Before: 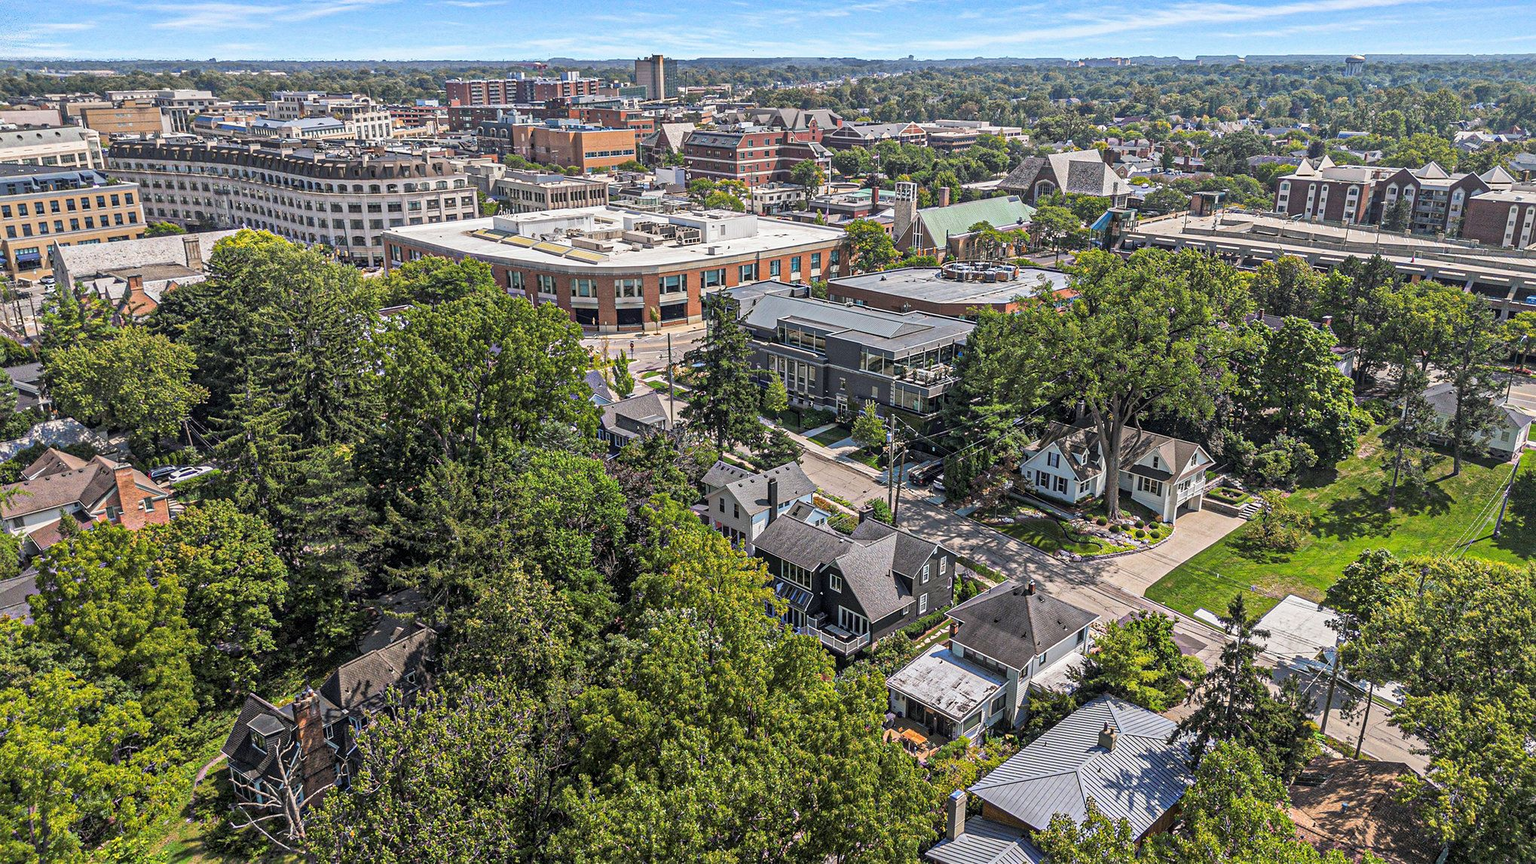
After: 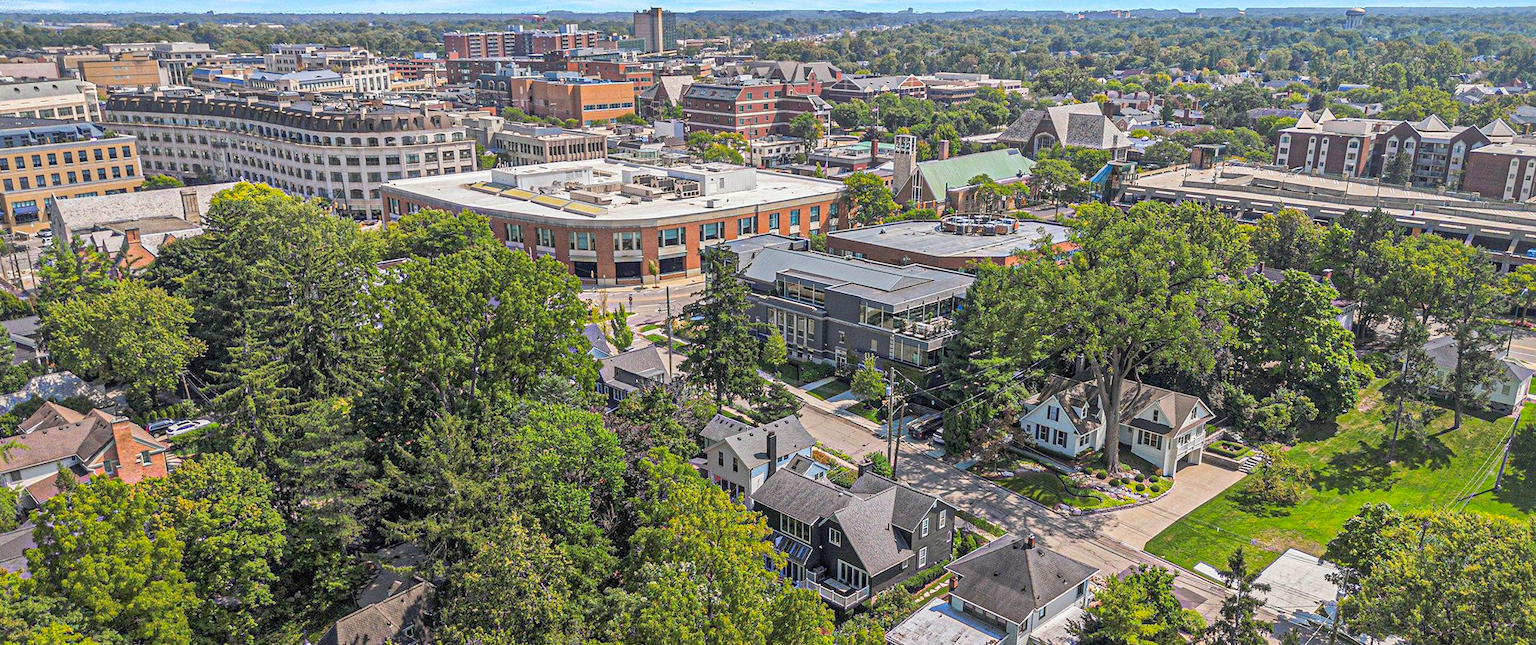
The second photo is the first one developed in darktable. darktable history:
crop: left 0.21%, top 5.55%, bottom 19.922%
shadows and highlights: on, module defaults
contrast brightness saturation: contrast 0.07, brightness 0.071, saturation 0.177
